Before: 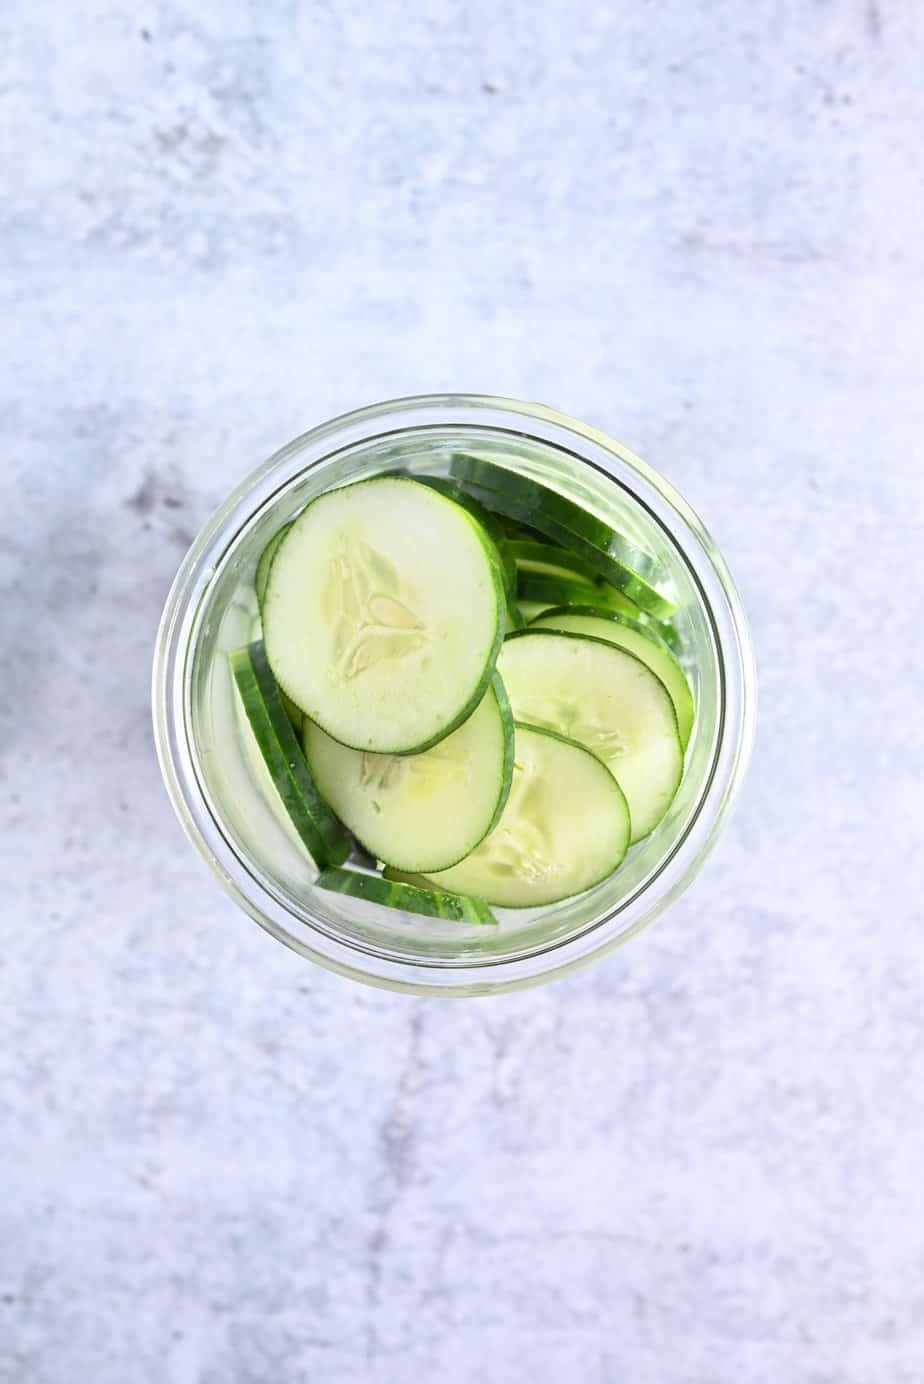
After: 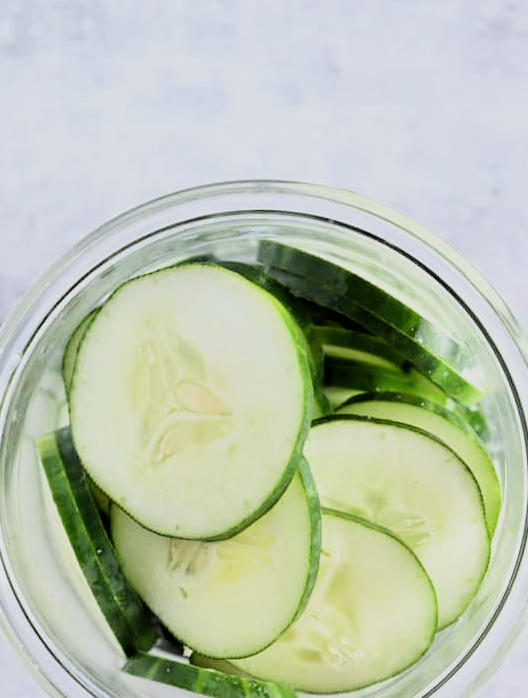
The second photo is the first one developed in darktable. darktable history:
crop: left 20.932%, top 15.471%, right 21.848%, bottom 34.081%
filmic rgb: black relative exposure -5 EV, hardness 2.88, contrast 1.3, highlights saturation mix -30%
